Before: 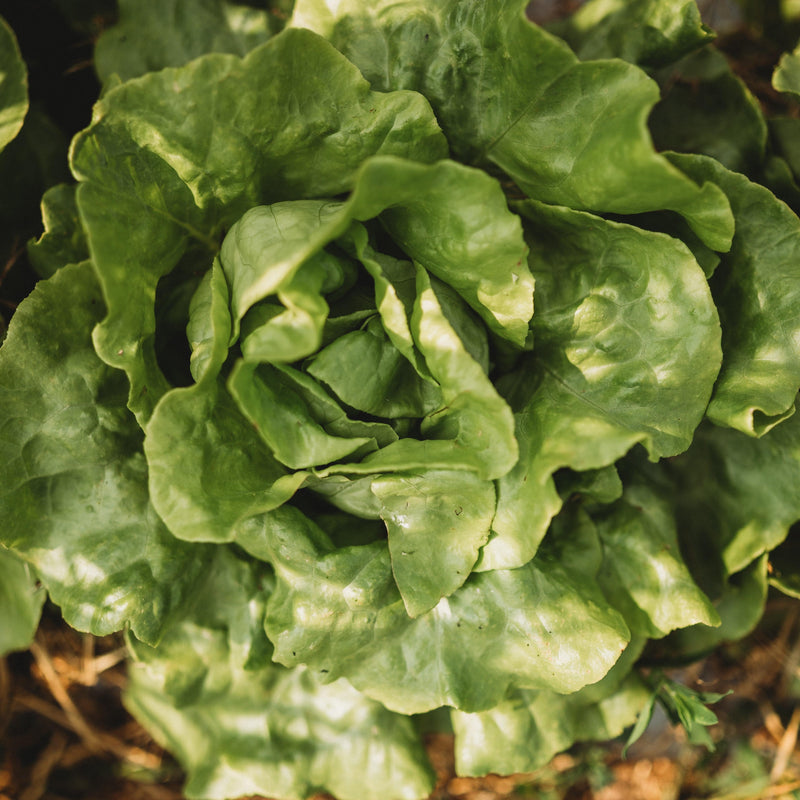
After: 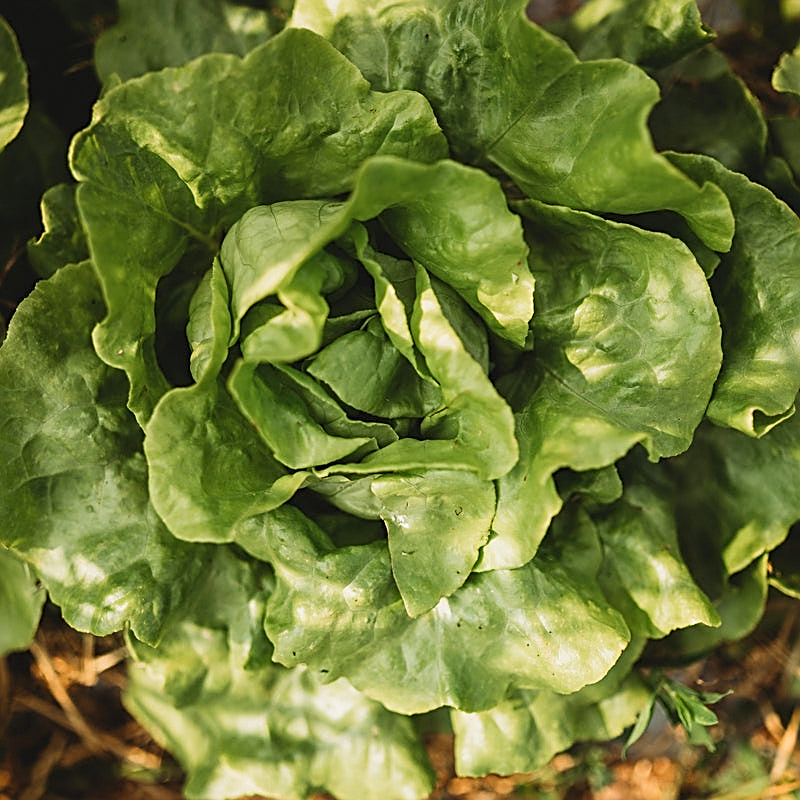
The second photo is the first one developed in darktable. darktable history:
sharpen: amount 0.901
contrast brightness saturation: contrast 0.1, brightness 0.03, saturation 0.09
